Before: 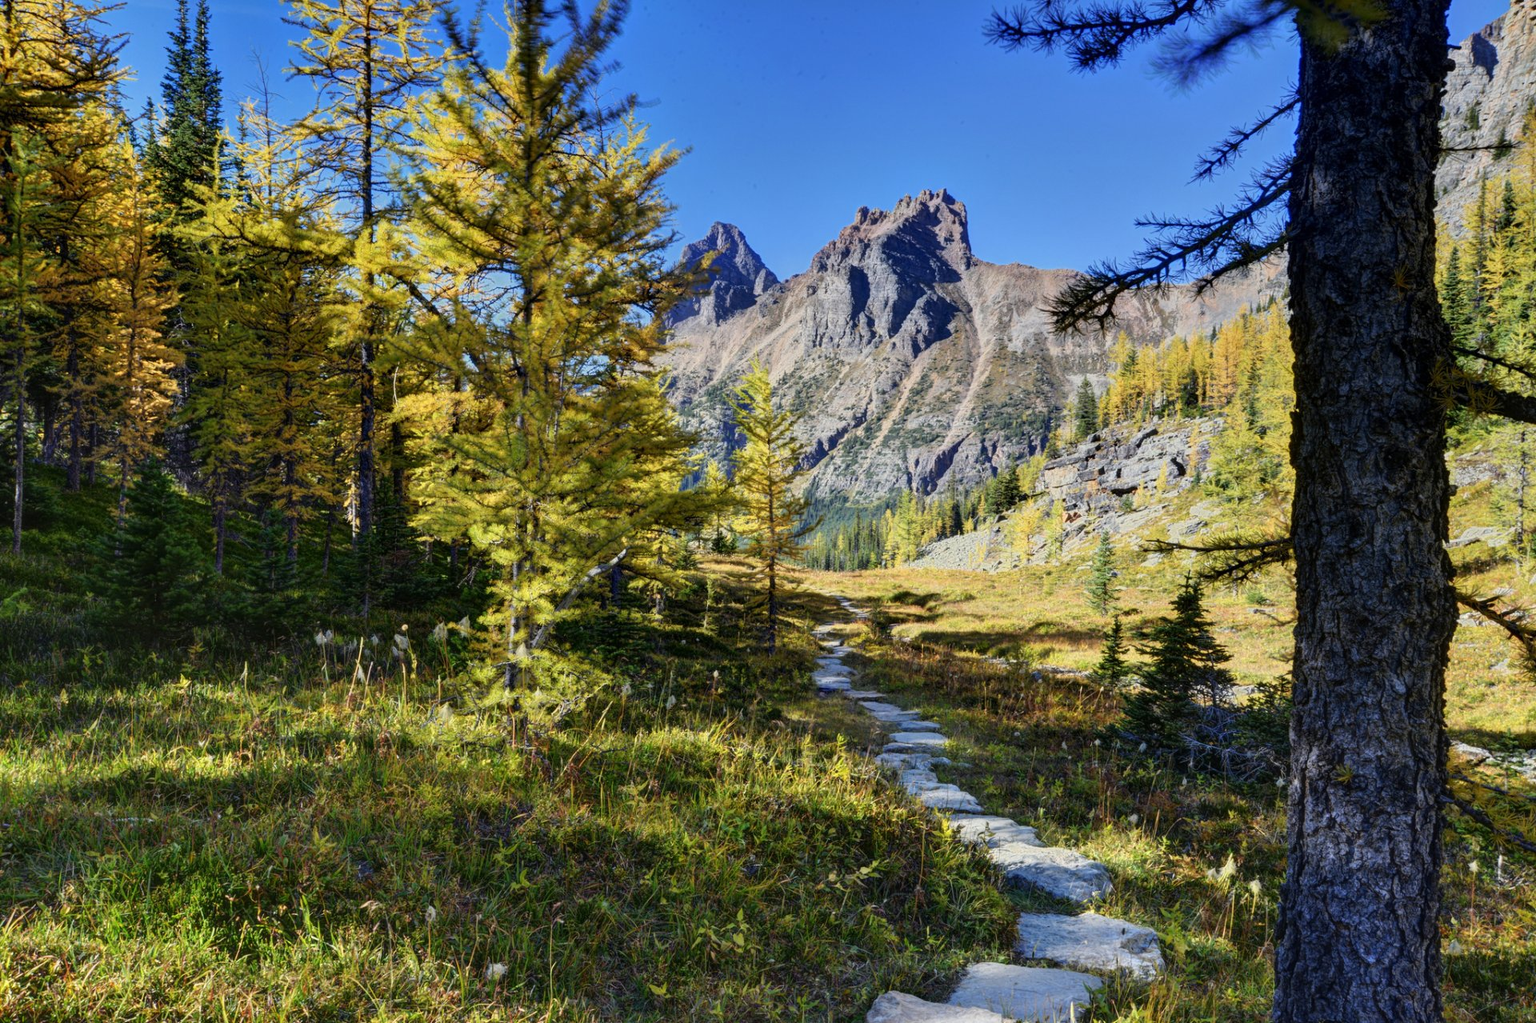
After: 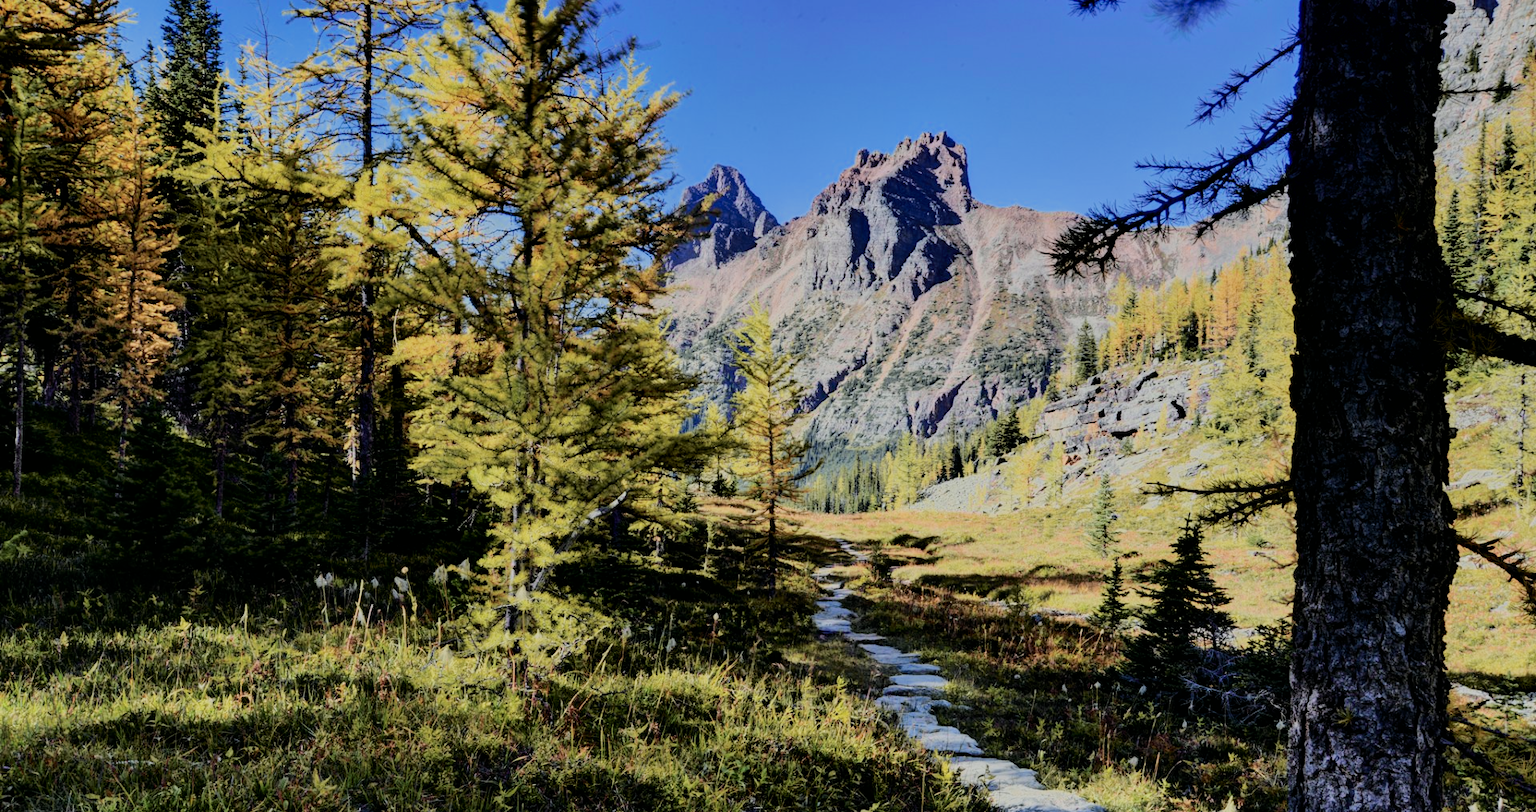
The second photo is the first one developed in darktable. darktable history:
tone curve: curves: ch0 [(0, 0) (0.105, 0.068) (0.181, 0.14) (0.28, 0.259) (0.384, 0.404) (0.485, 0.531) (0.638, 0.681) (0.87, 0.883) (1, 0.977)]; ch1 [(0, 0) (0.161, 0.092) (0.35, 0.33) (0.379, 0.401) (0.456, 0.469) (0.501, 0.499) (0.516, 0.524) (0.562, 0.569) (0.635, 0.646) (1, 1)]; ch2 [(0, 0) (0.371, 0.362) (0.437, 0.437) (0.5, 0.5) (0.53, 0.524) (0.56, 0.561) (0.622, 0.606) (1, 1)], color space Lab, independent channels, preserve colors none
crop and rotate: top 5.667%, bottom 14.937%
filmic rgb: black relative exposure -6.15 EV, white relative exposure 6.96 EV, hardness 2.23, color science v6 (2022)
white balance: emerald 1
